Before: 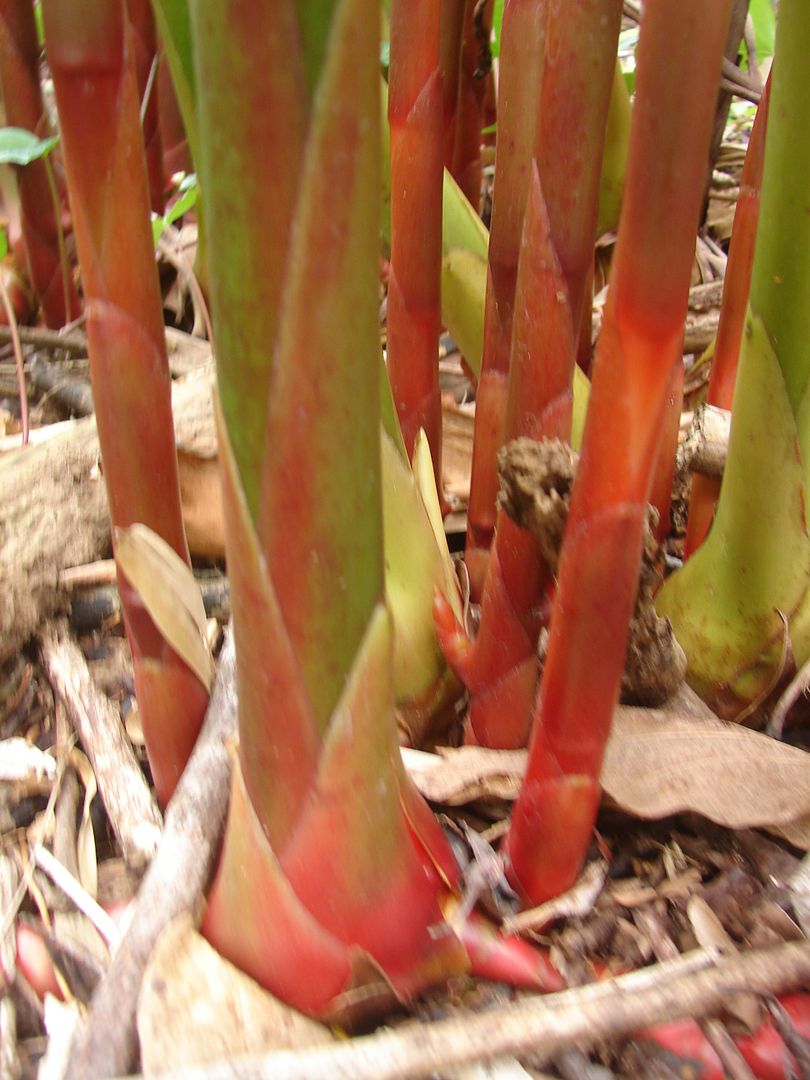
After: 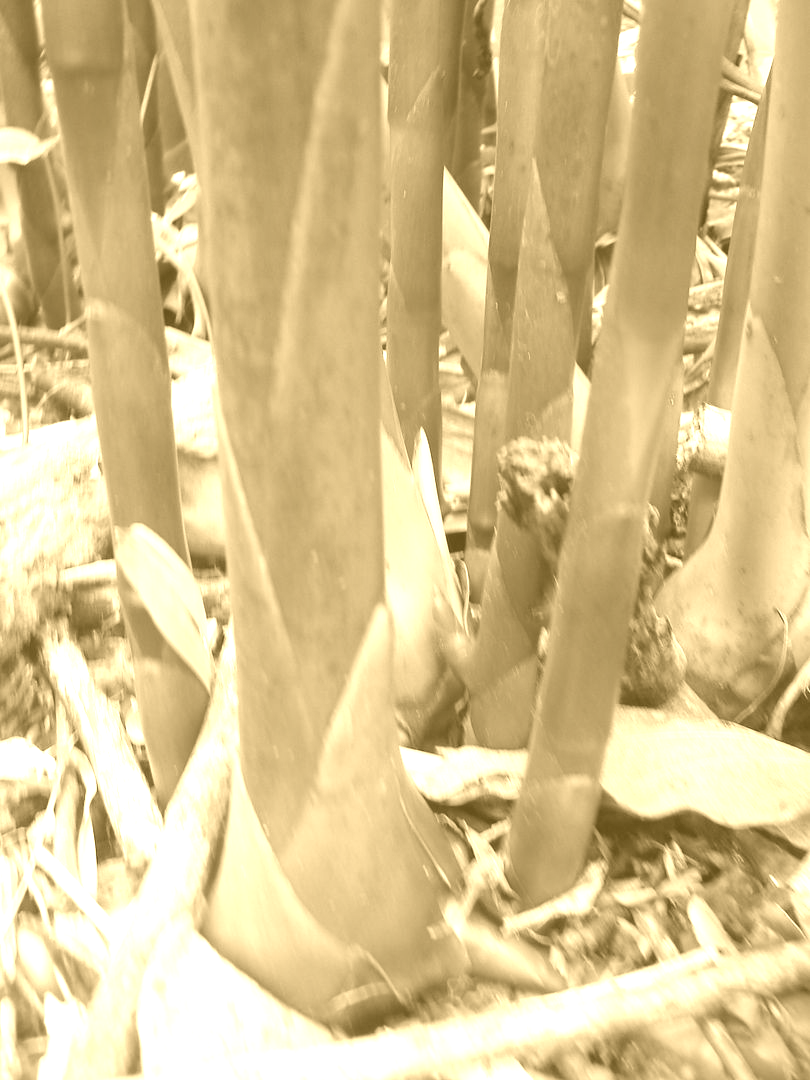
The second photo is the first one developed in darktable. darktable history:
white balance: red 0.983, blue 1.036
velvia: strength 51%, mid-tones bias 0.51
colorize: hue 36°, source mix 100%
